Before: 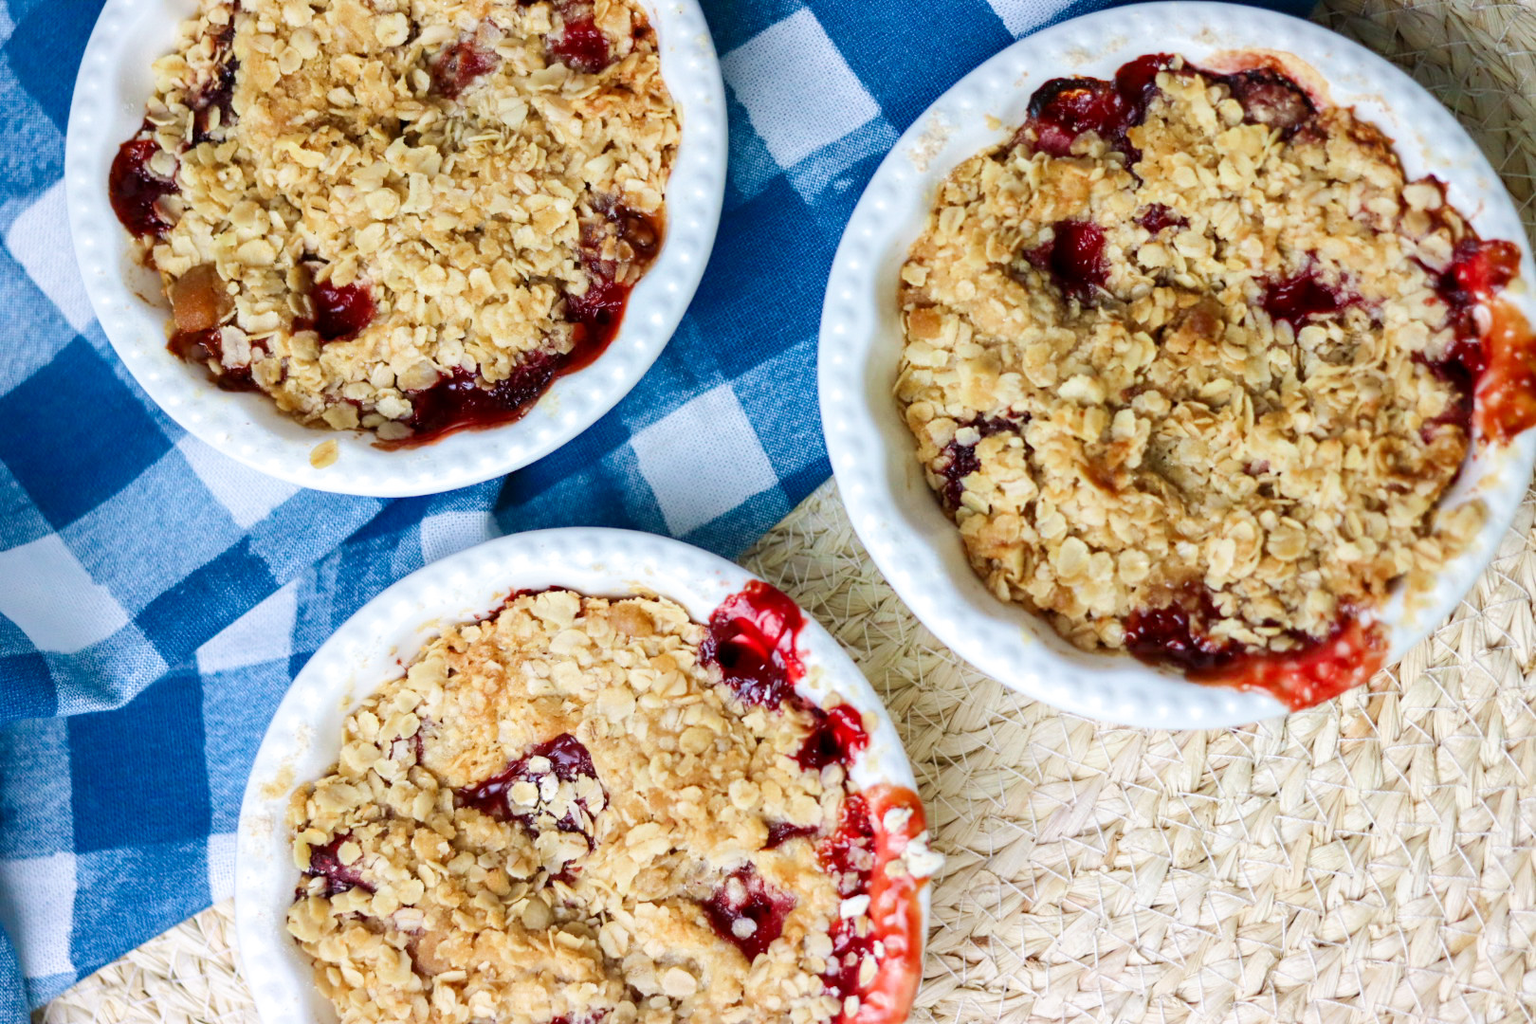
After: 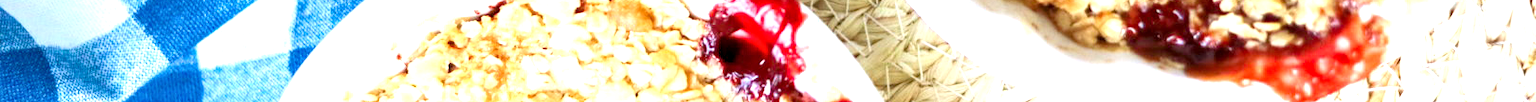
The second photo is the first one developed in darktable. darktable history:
exposure: black level correction 0, exposure 1.1 EV, compensate highlight preservation false
crop and rotate: top 59.084%, bottom 30.916%
local contrast: highlights 100%, shadows 100%, detail 120%, midtone range 0.2
